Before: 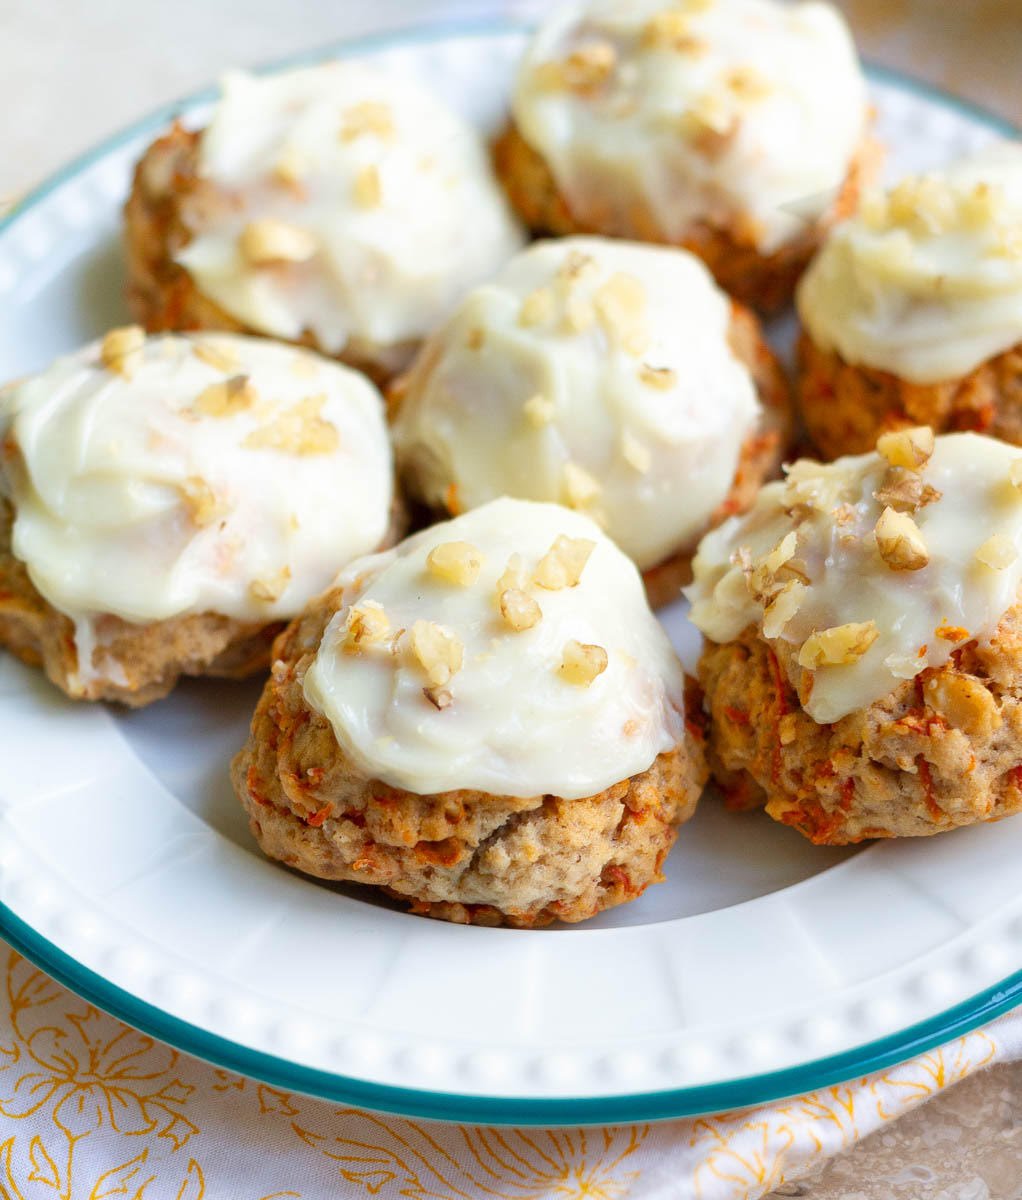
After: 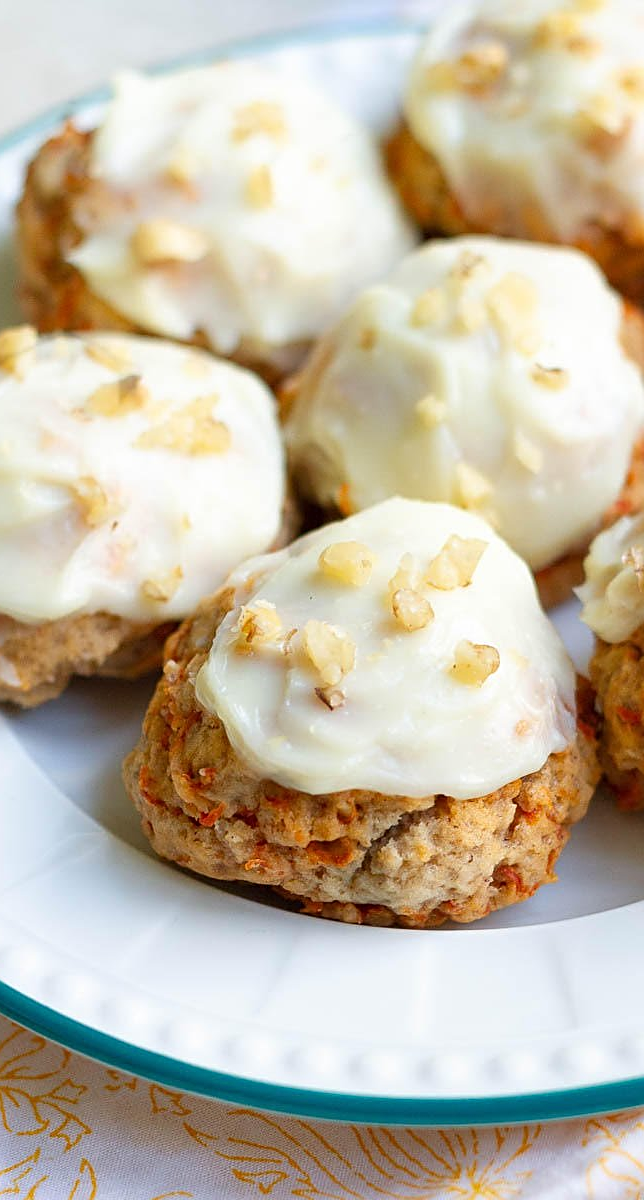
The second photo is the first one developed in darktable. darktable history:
sharpen: on, module defaults
crop: left 10.642%, right 26.342%
